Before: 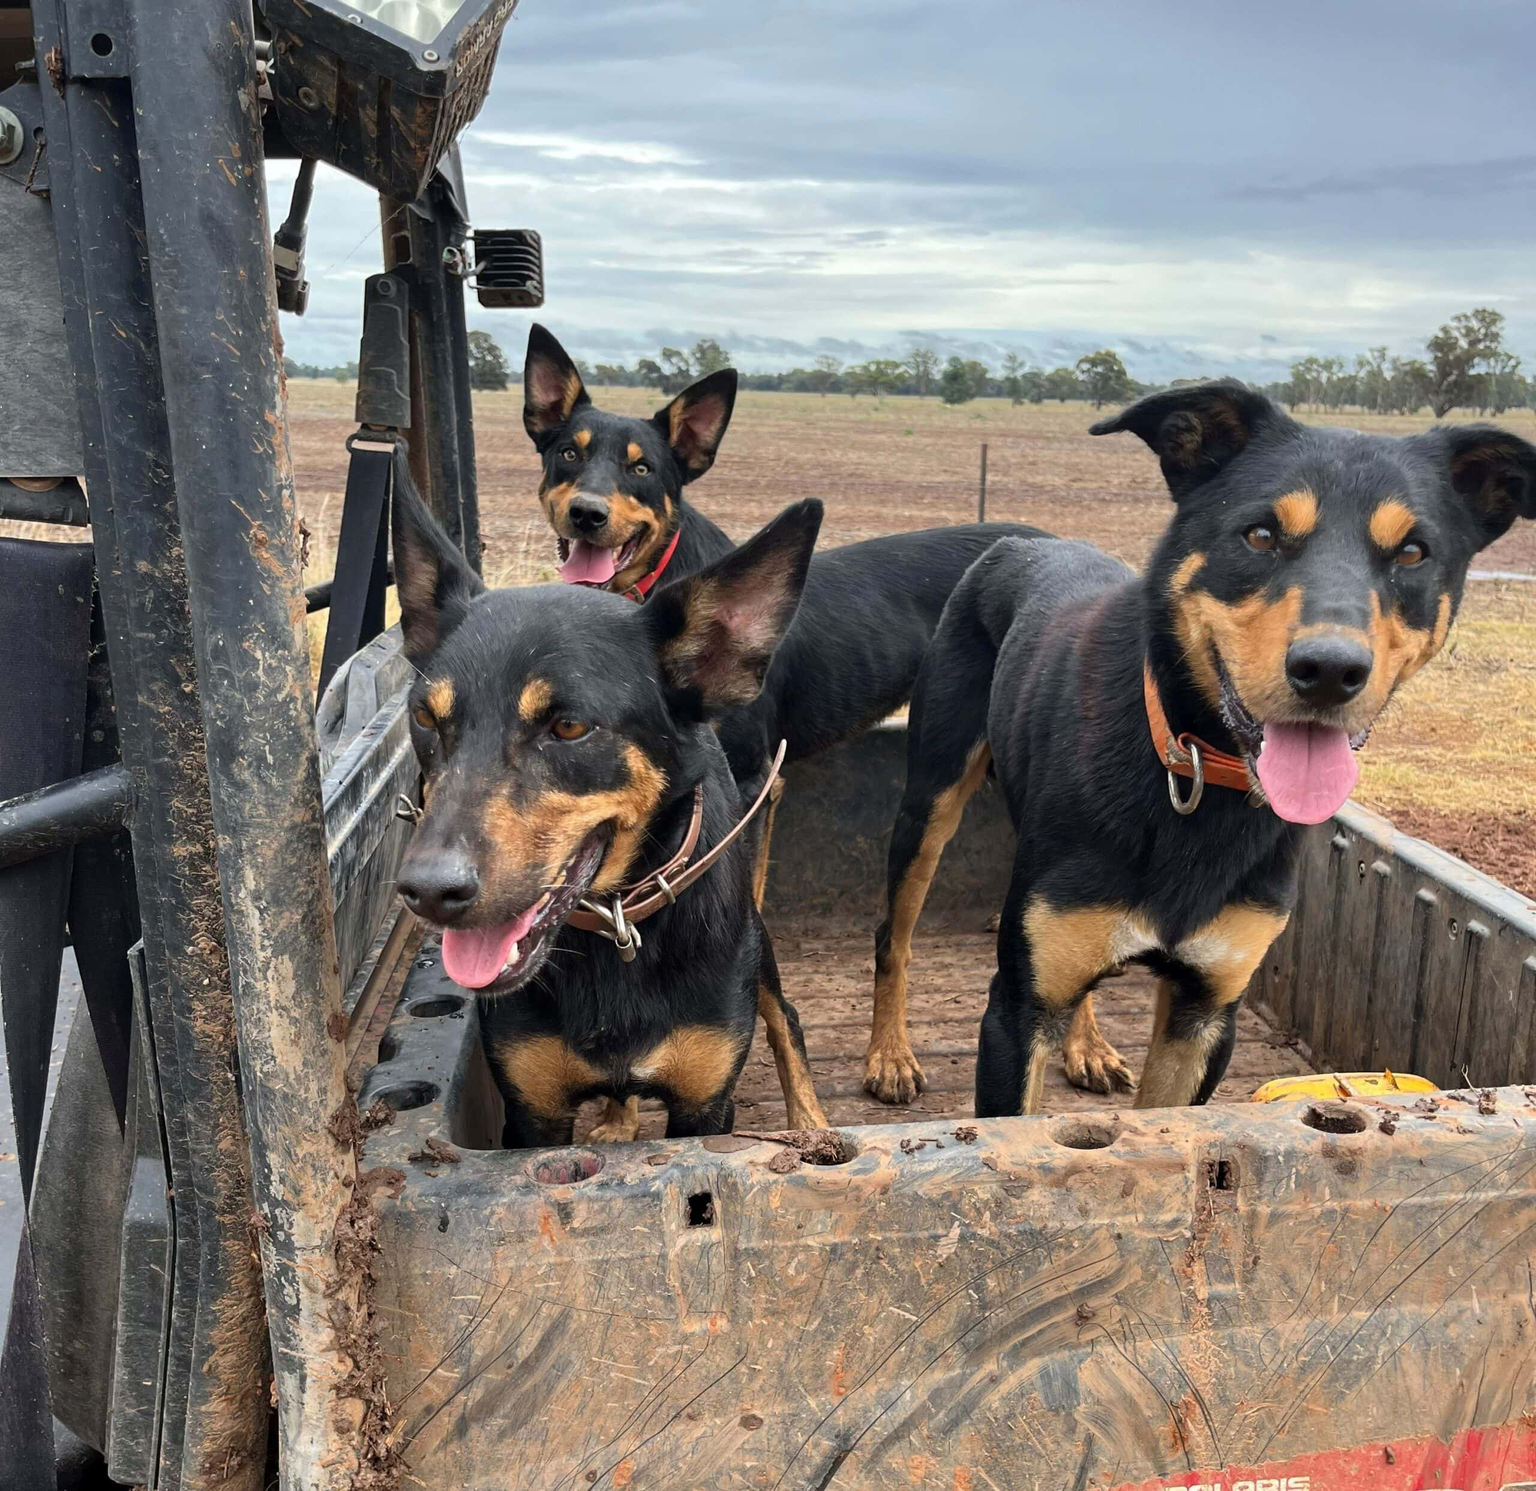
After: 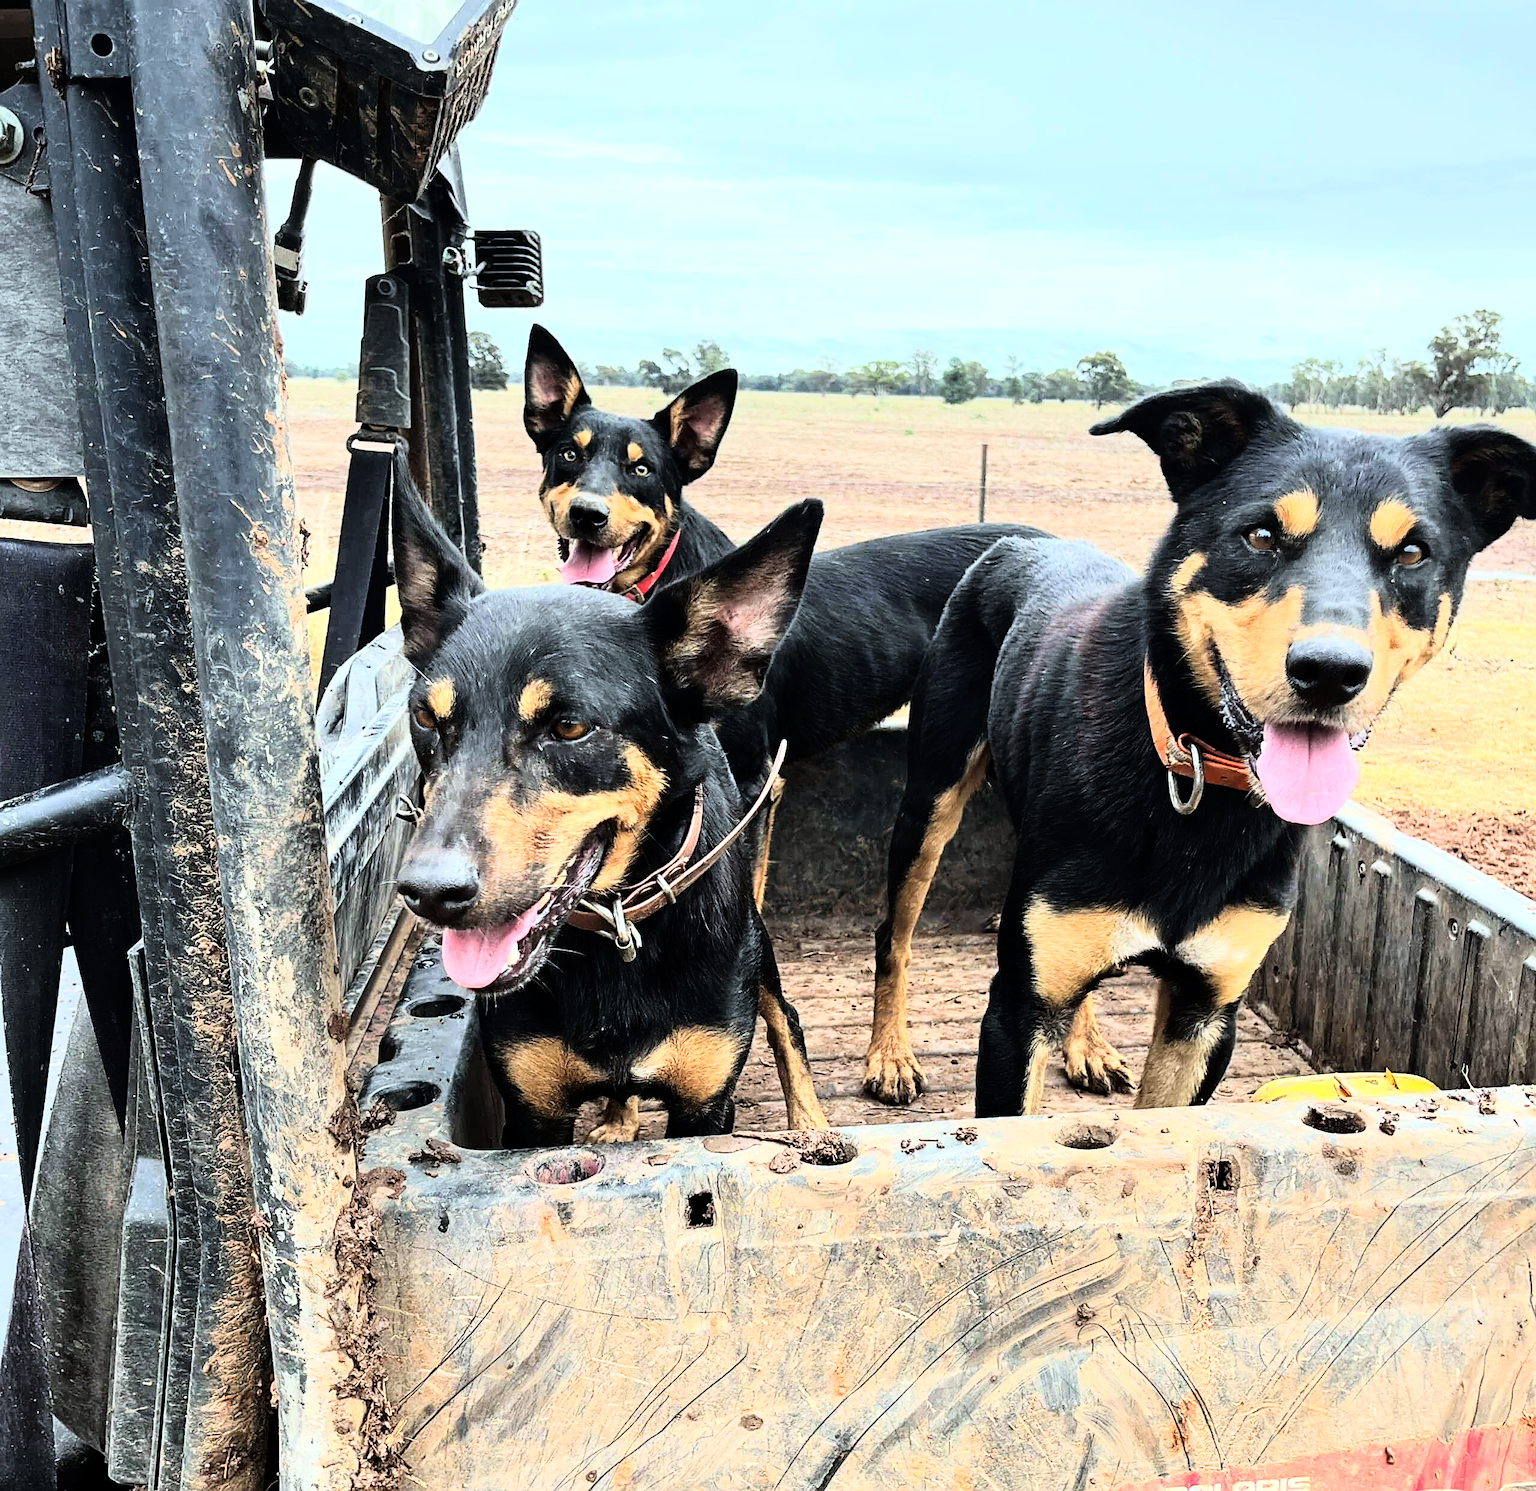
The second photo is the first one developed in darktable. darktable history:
rgb curve: curves: ch0 [(0, 0) (0.21, 0.15) (0.24, 0.21) (0.5, 0.75) (0.75, 0.96) (0.89, 0.99) (1, 1)]; ch1 [(0, 0.02) (0.21, 0.13) (0.25, 0.2) (0.5, 0.67) (0.75, 0.9) (0.89, 0.97) (1, 1)]; ch2 [(0, 0.02) (0.21, 0.13) (0.25, 0.2) (0.5, 0.67) (0.75, 0.9) (0.89, 0.97) (1, 1)], compensate middle gray true
sharpen: on, module defaults
color calibration: illuminant Planckian (black body), adaptation linear Bradford (ICC v4), x 0.361, y 0.366, temperature 4511.61 K, saturation algorithm version 1 (2020)
